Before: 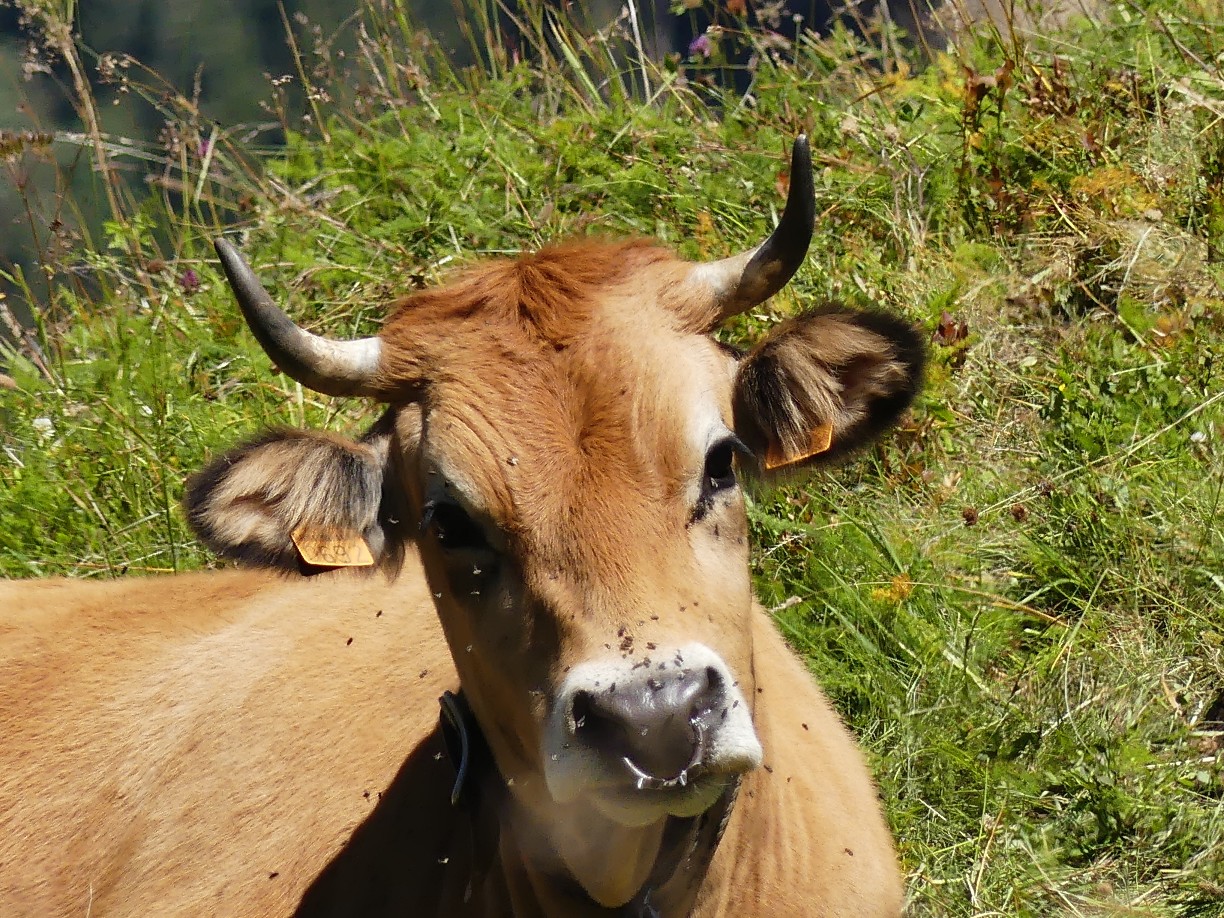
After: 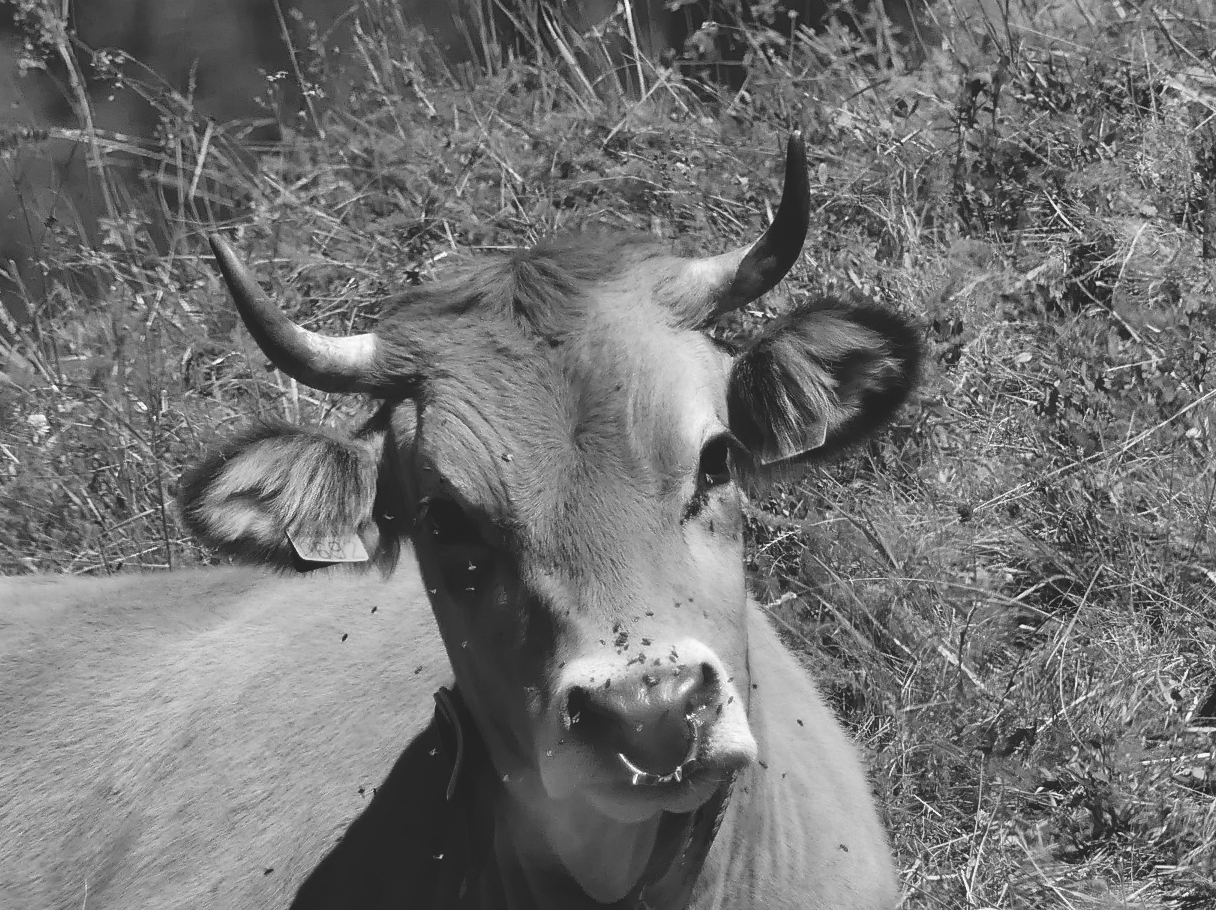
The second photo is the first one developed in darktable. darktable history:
crop: left 0.475%, top 0.502%, right 0.177%, bottom 0.37%
exposure: black level correction -0.016, compensate highlight preservation false
color calibration: output gray [0.31, 0.36, 0.33, 0], x 0.371, y 0.377, temperature 4288.17 K
